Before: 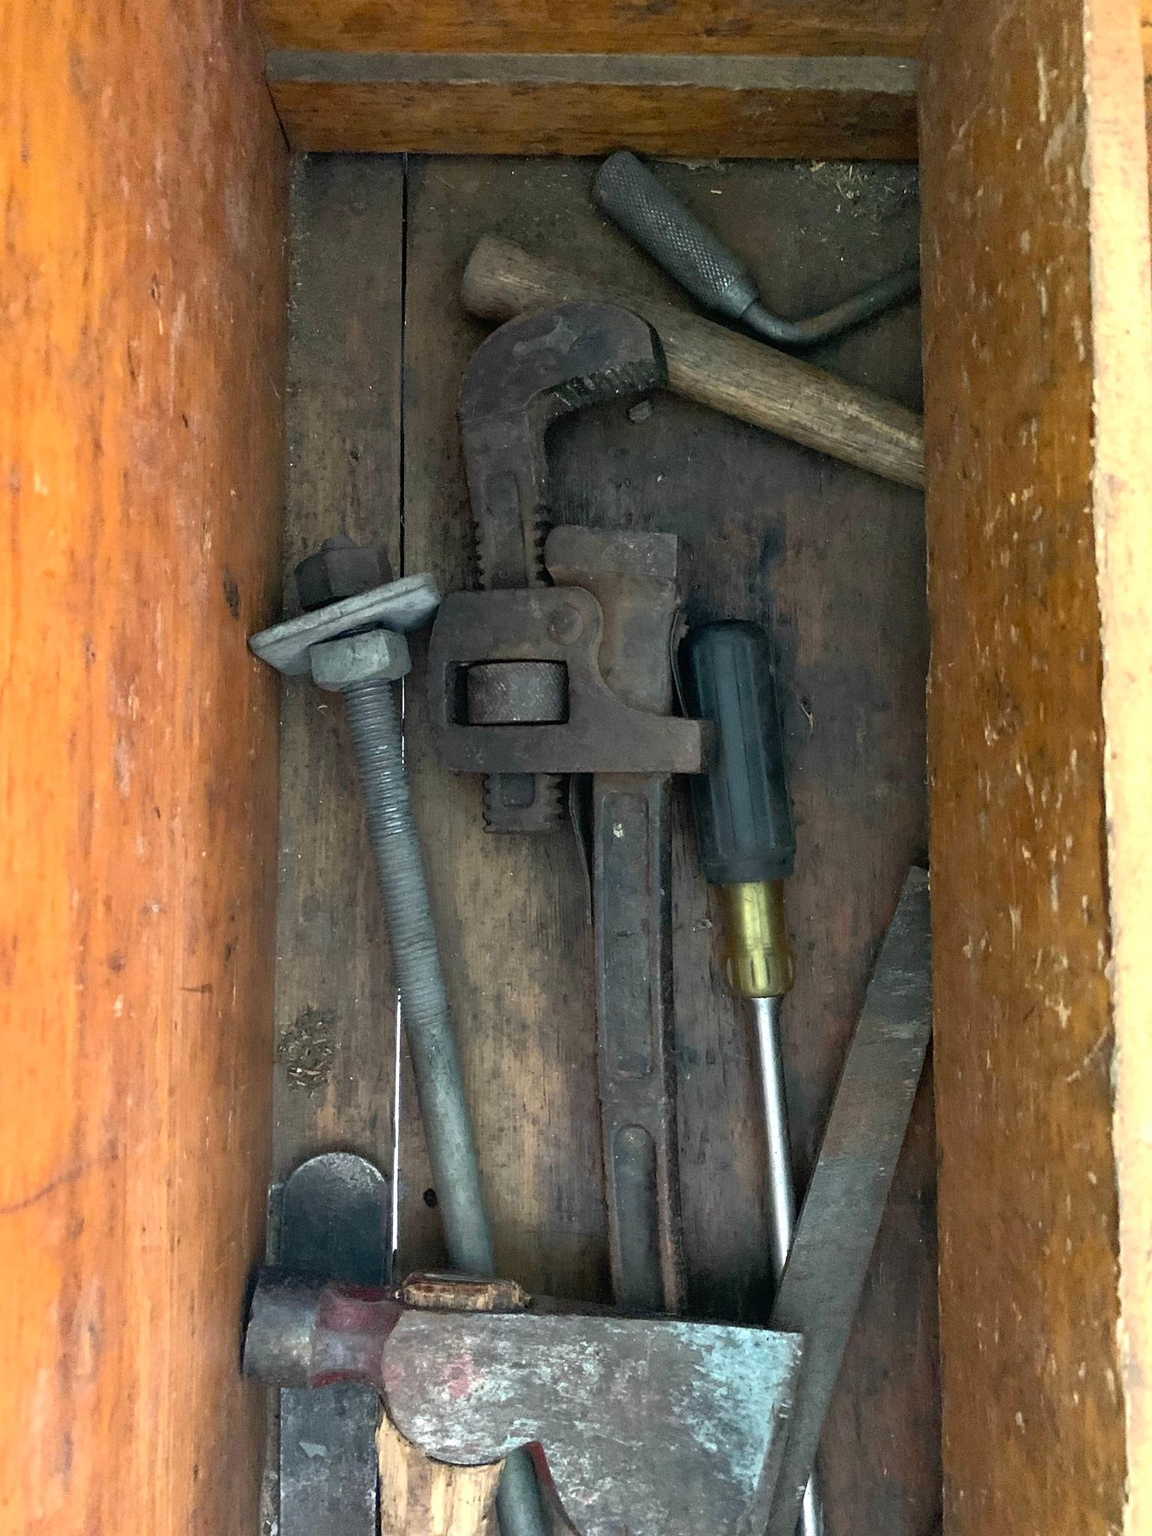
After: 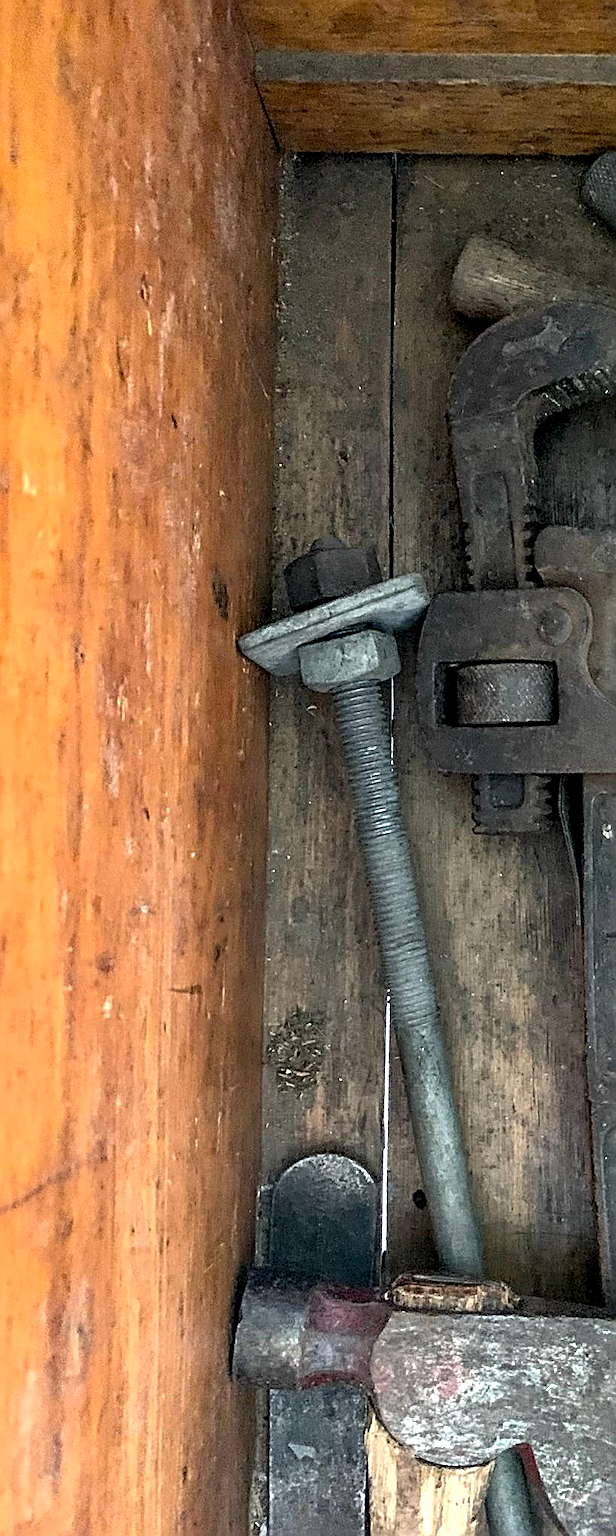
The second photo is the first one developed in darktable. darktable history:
crop: left 1.037%, right 45.496%, bottom 0.091%
sharpen: radius 3.056, amount 0.759
local contrast: detail 142%
